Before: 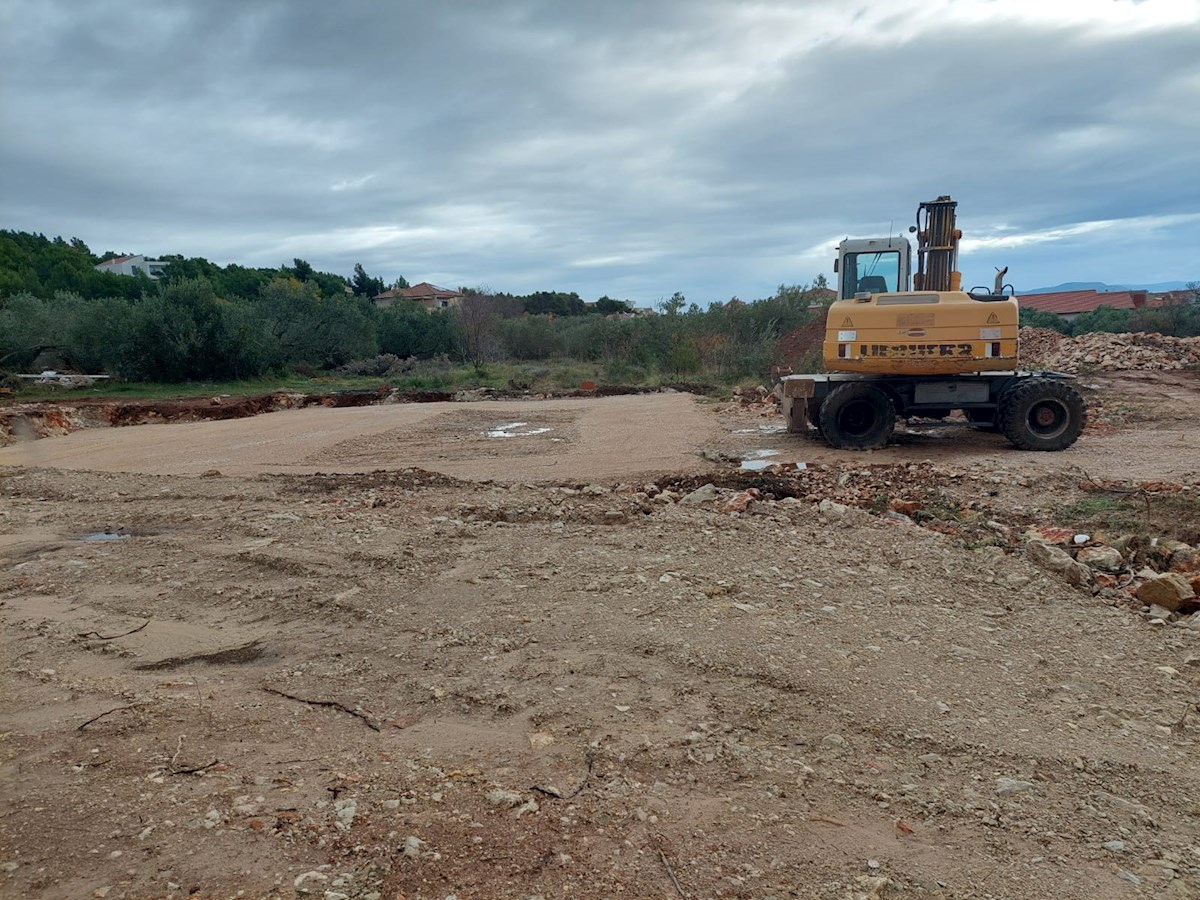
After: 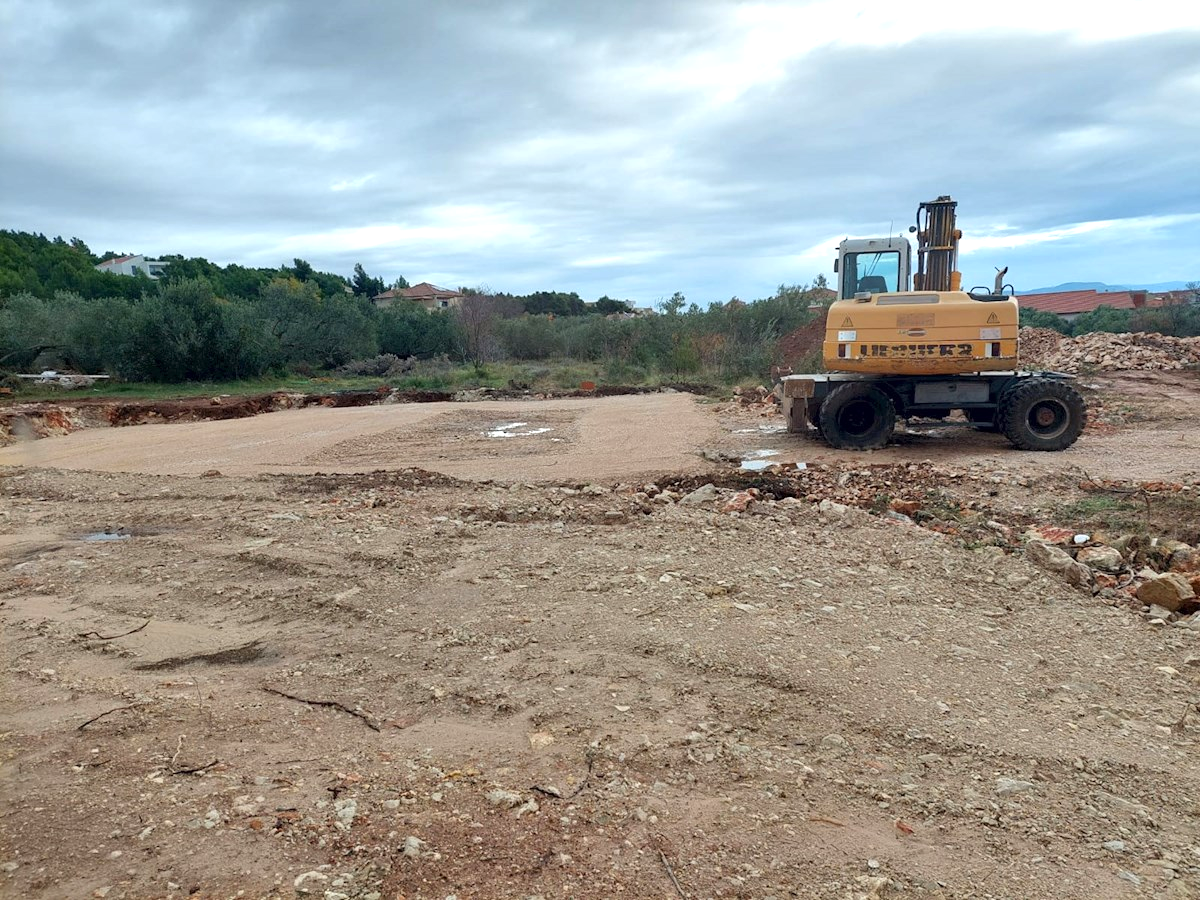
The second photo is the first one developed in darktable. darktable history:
exposure: exposure 0.631 EV, compensate highlight preservation false
